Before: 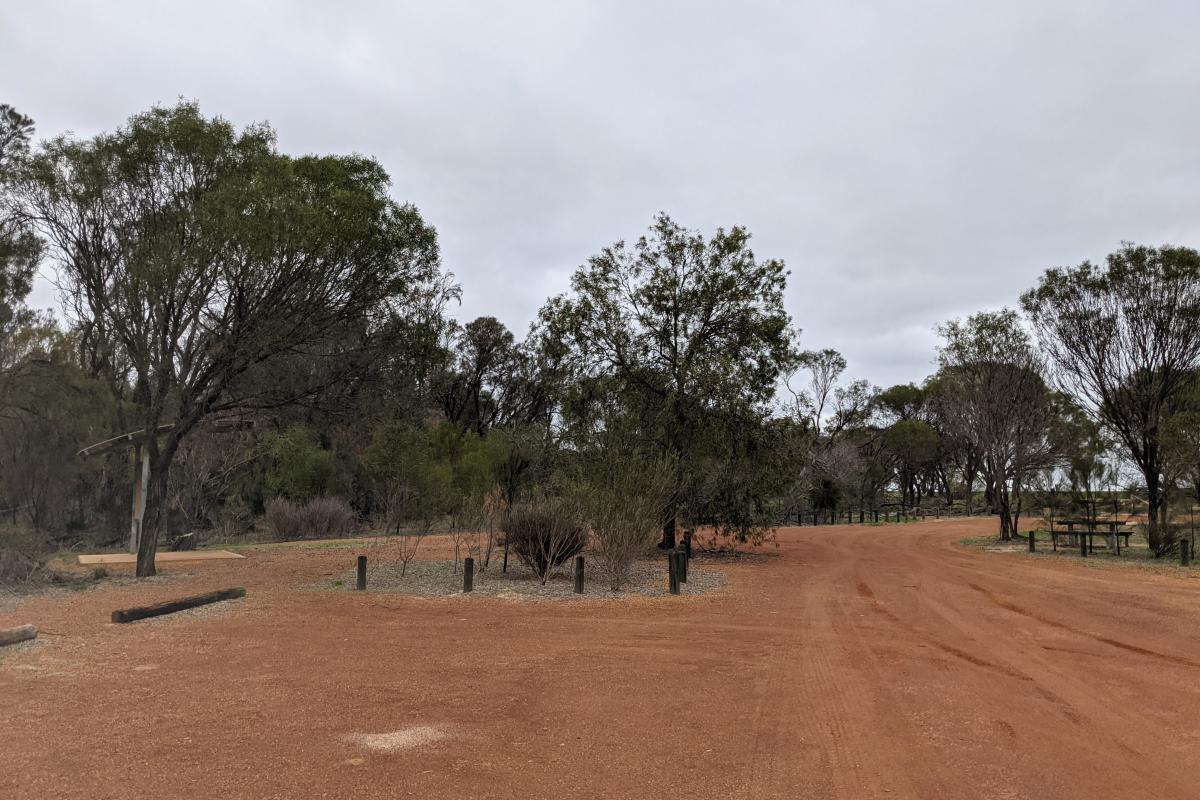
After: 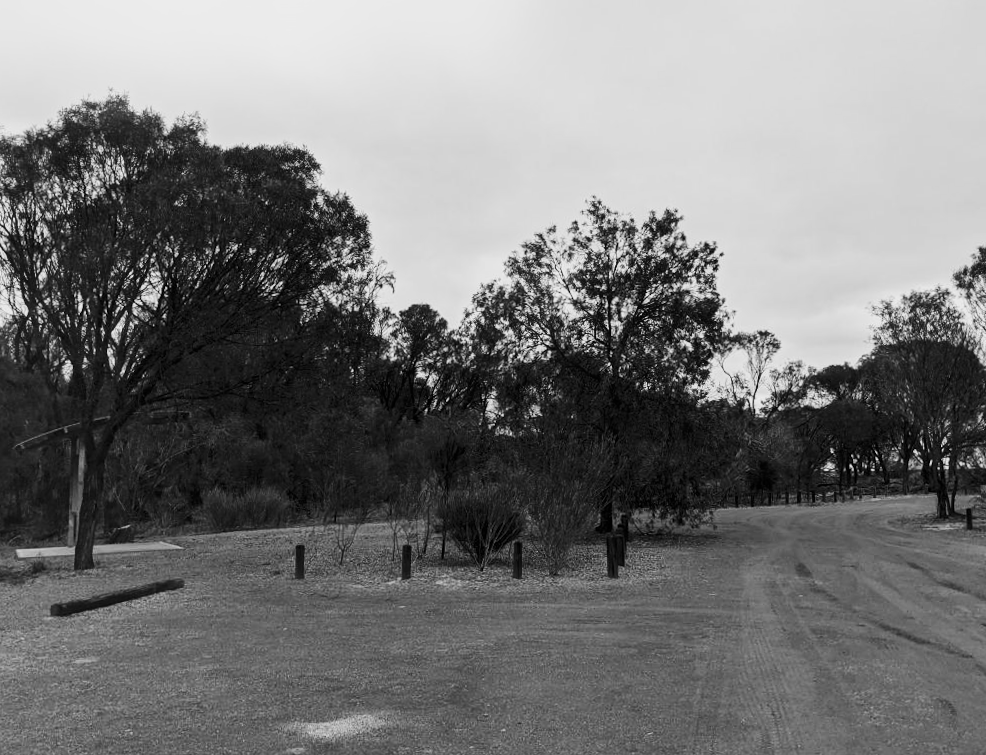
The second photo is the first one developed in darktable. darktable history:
contrast brightness saturation: contrast 0.28
crop and rotate: angle 1°, left 4.281%, top 0.642%, right 11.383%, bottom 2.486%
bloom: size 9%, threshold 100%, strength 7%
monochrome: a -71.75, b 75.82
